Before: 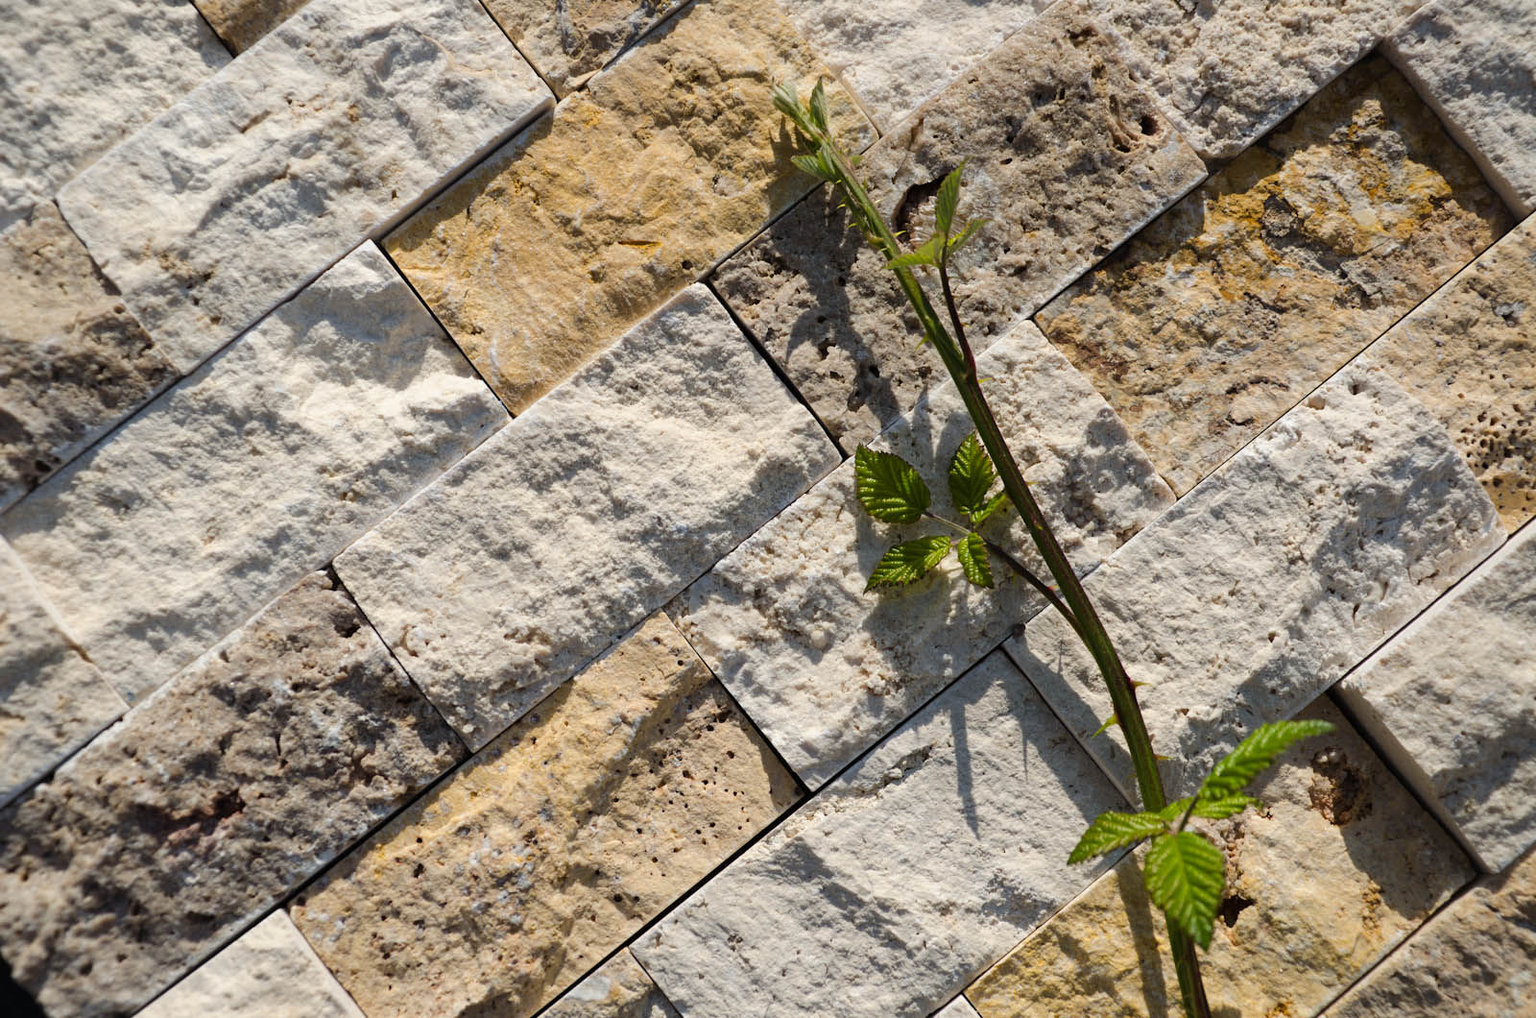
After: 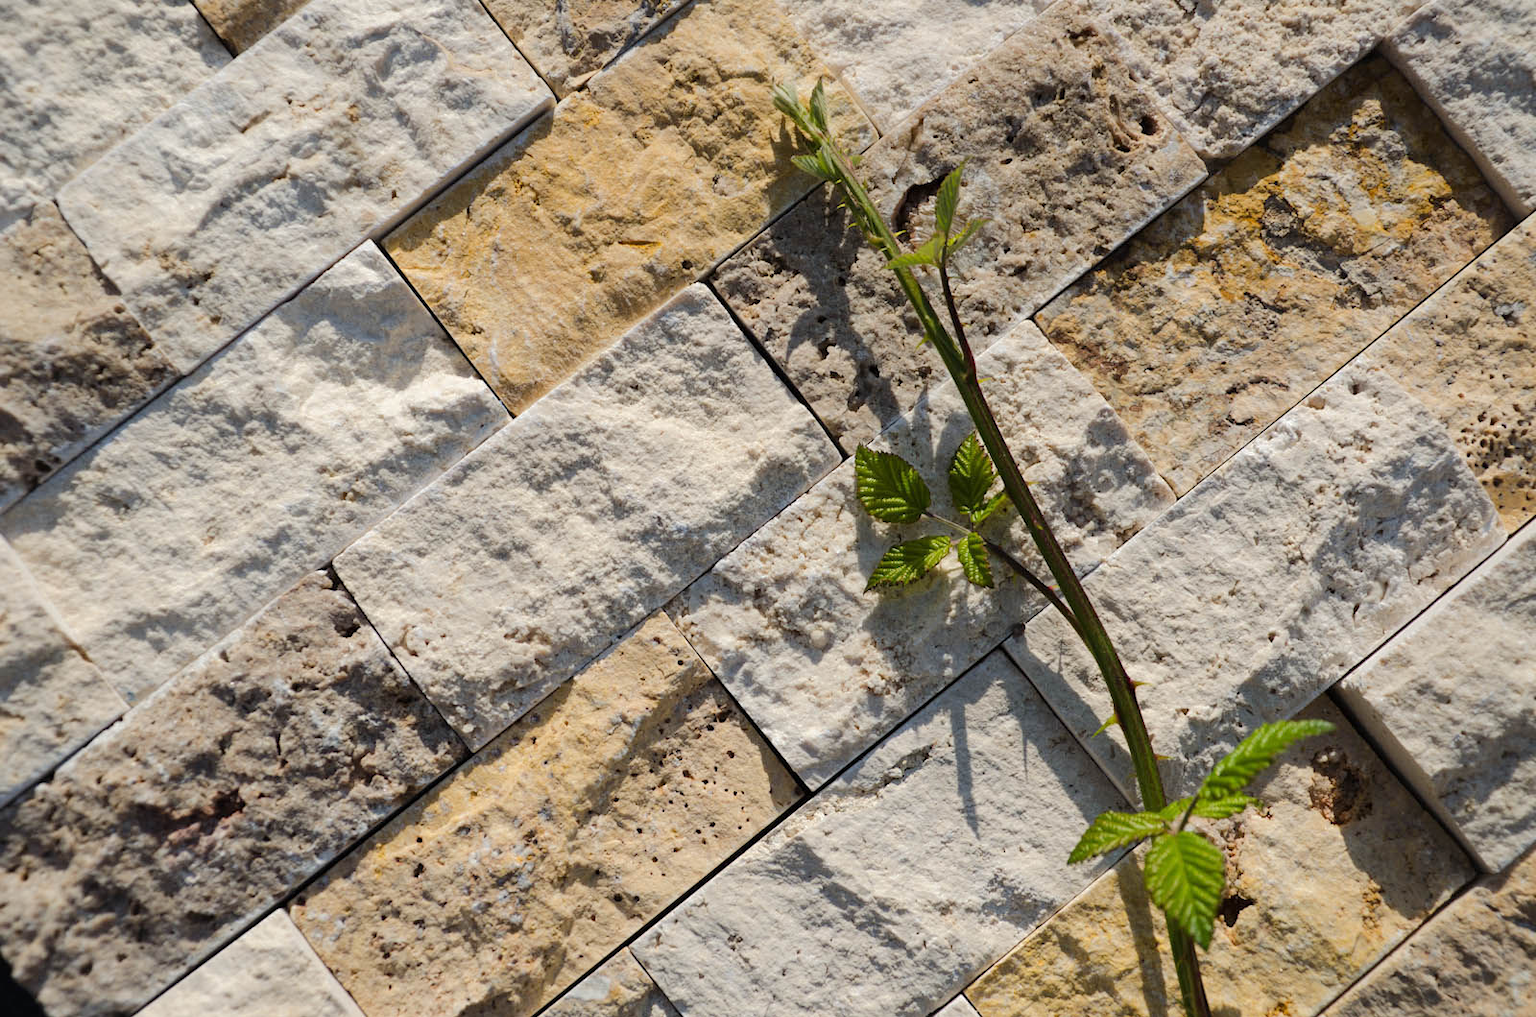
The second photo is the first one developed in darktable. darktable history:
base curve: curves: ch0 [(0, 0) (0.235, 0.266) (0.503, 0.496) (0.786, 0.72) (1, 1)]
tone equalizer: on, module defaults
